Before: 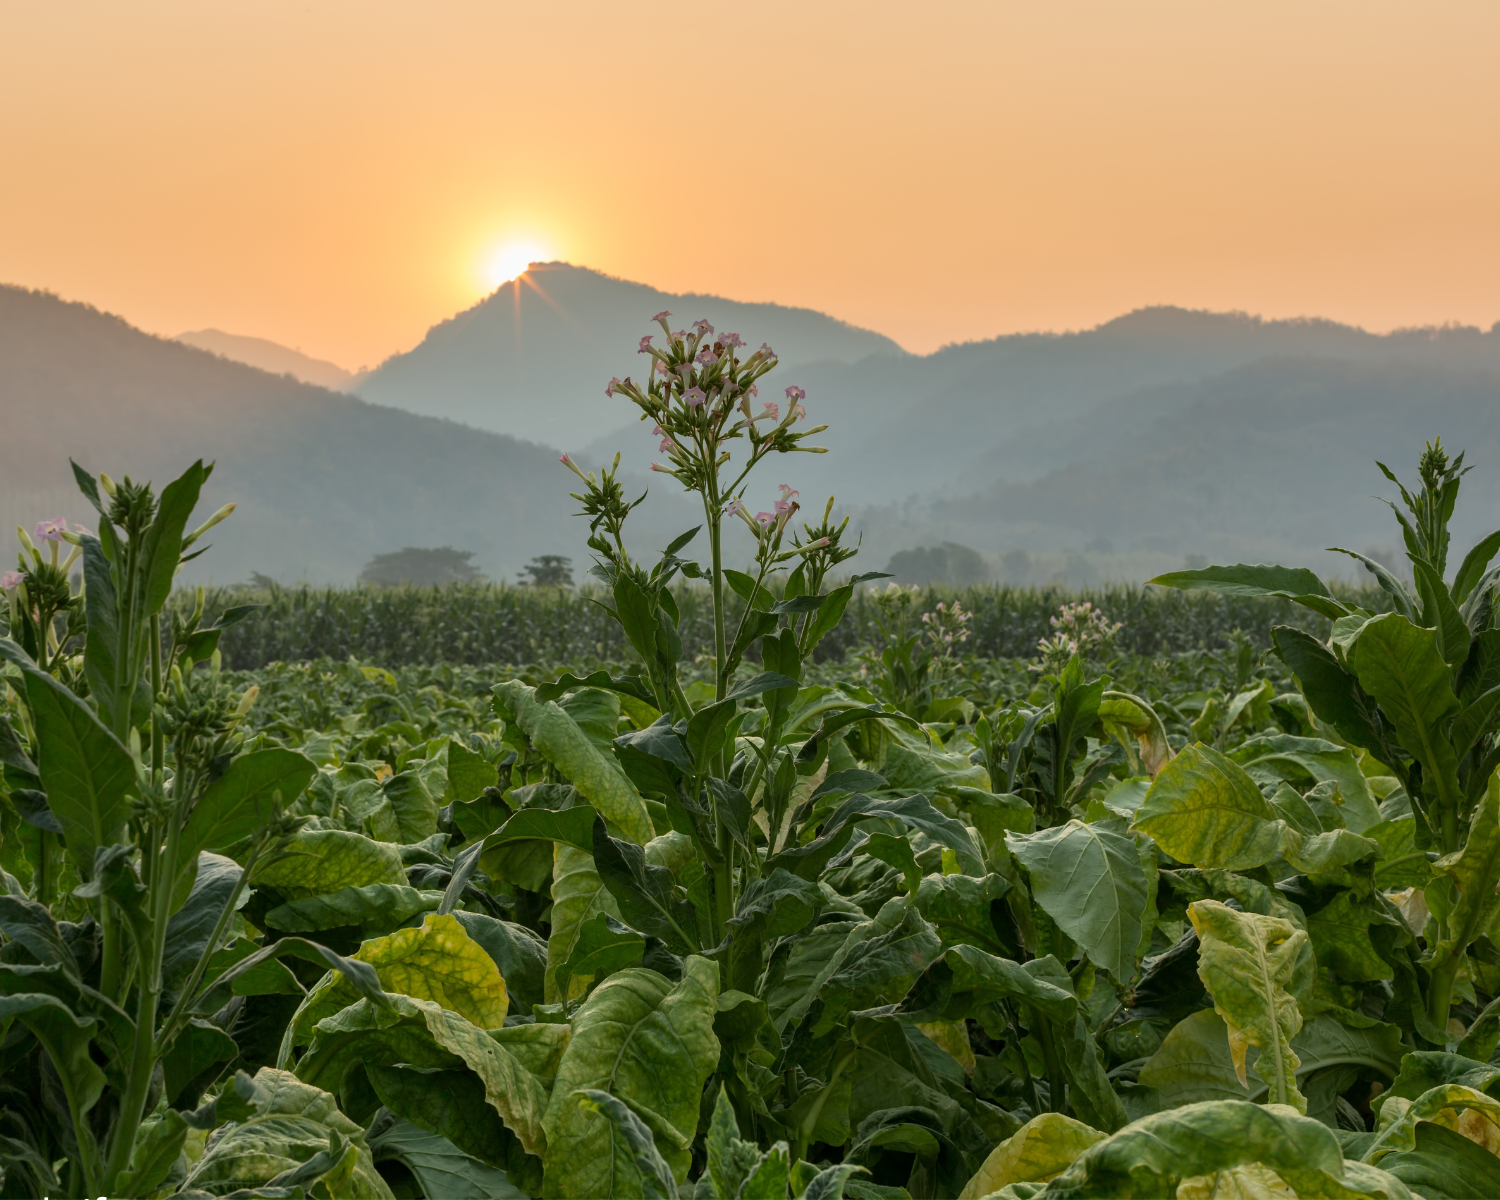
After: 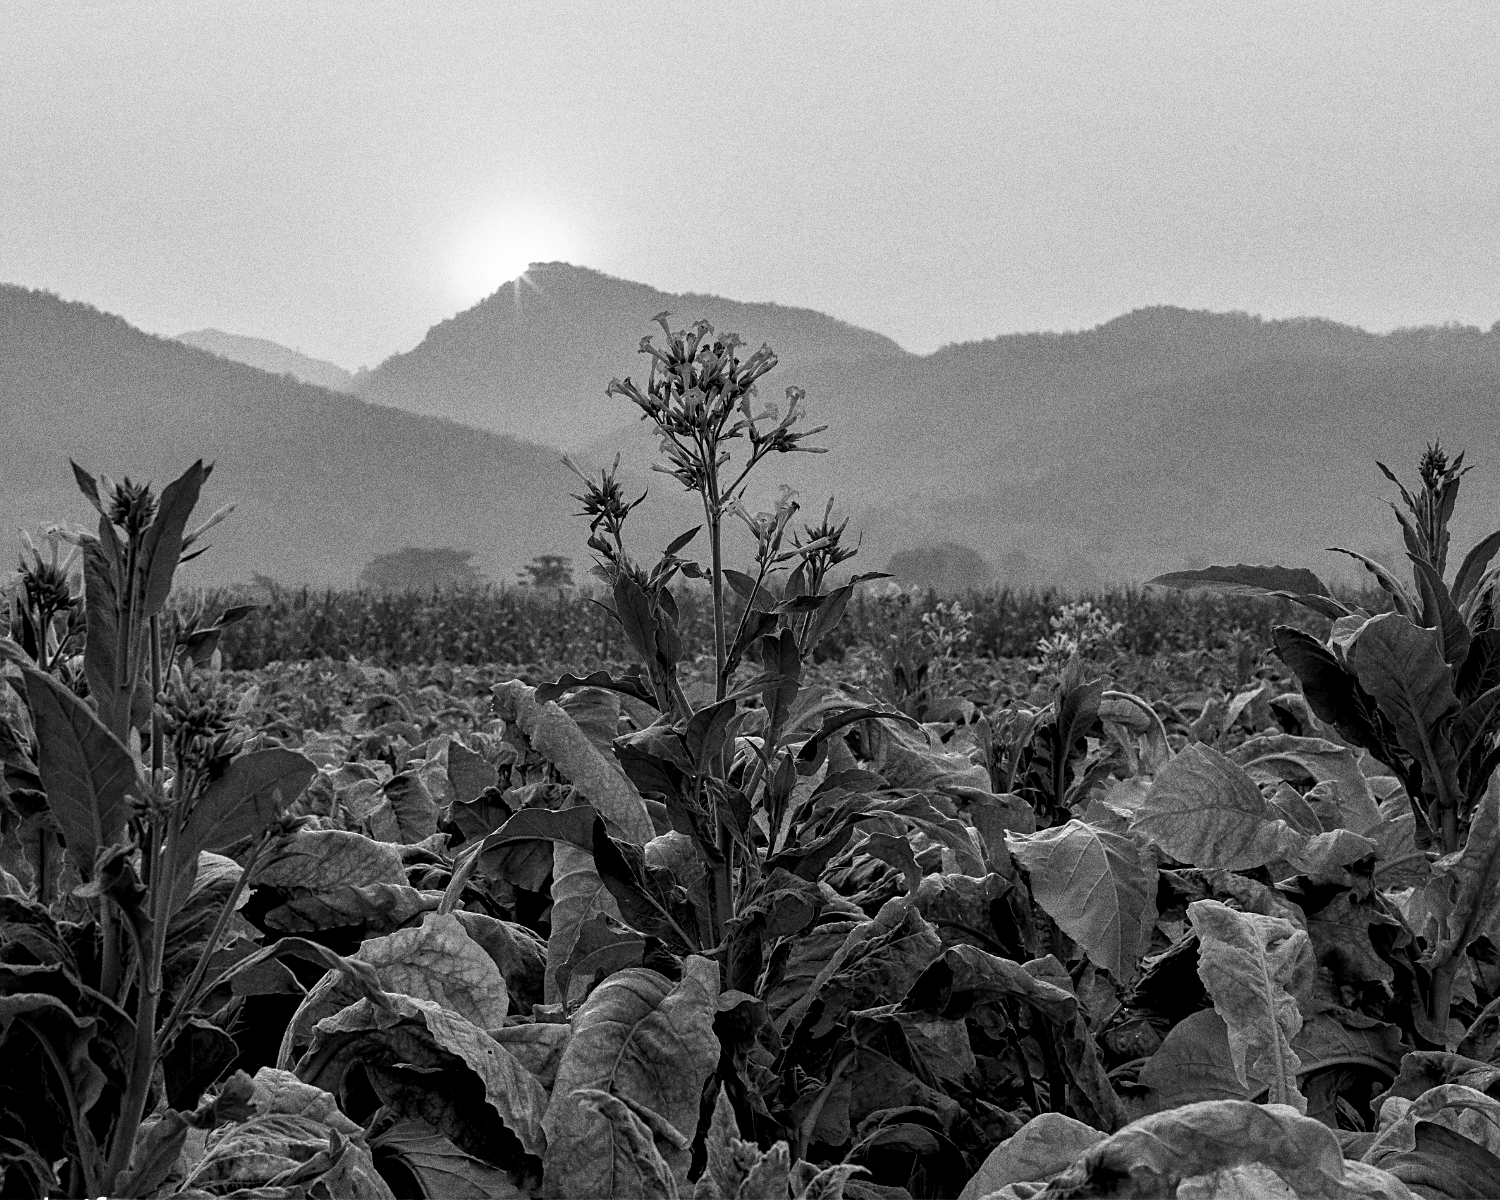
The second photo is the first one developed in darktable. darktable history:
grain: strength 49.07%
base curve: curves: ch0 [(0.017, 0) (0.425, 0.441) (0.844, 0.933) (1, 1)], preserve colors none
sharpen: on, module defaults
monochrome: a 32, b 64, size 2.3, highlights 1
